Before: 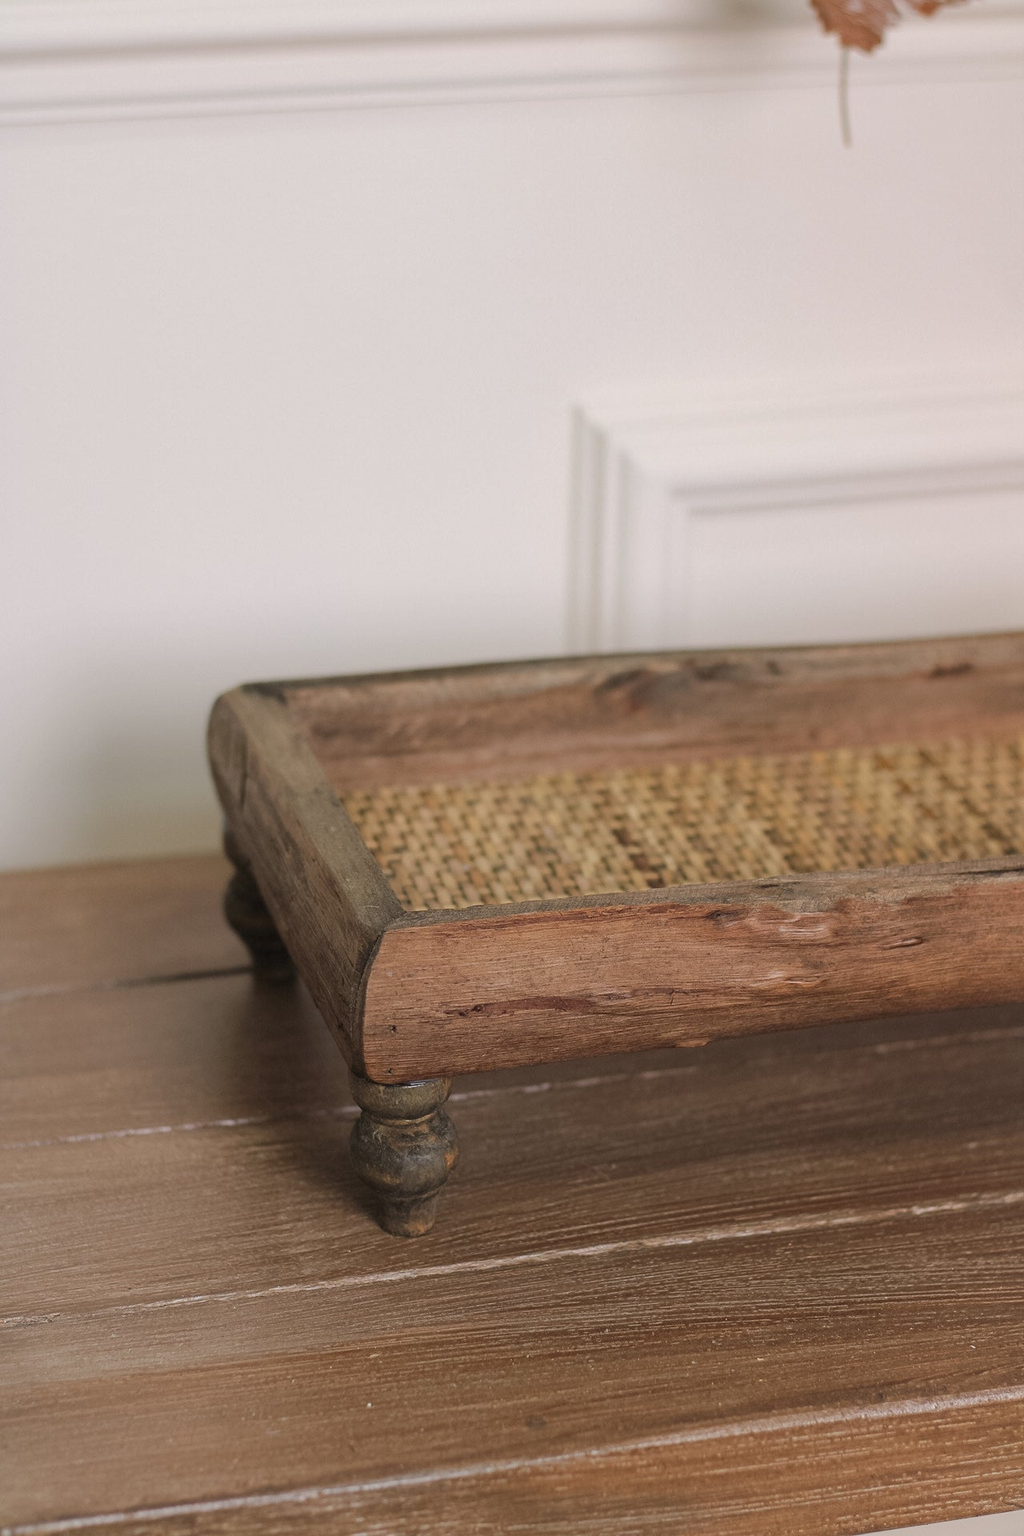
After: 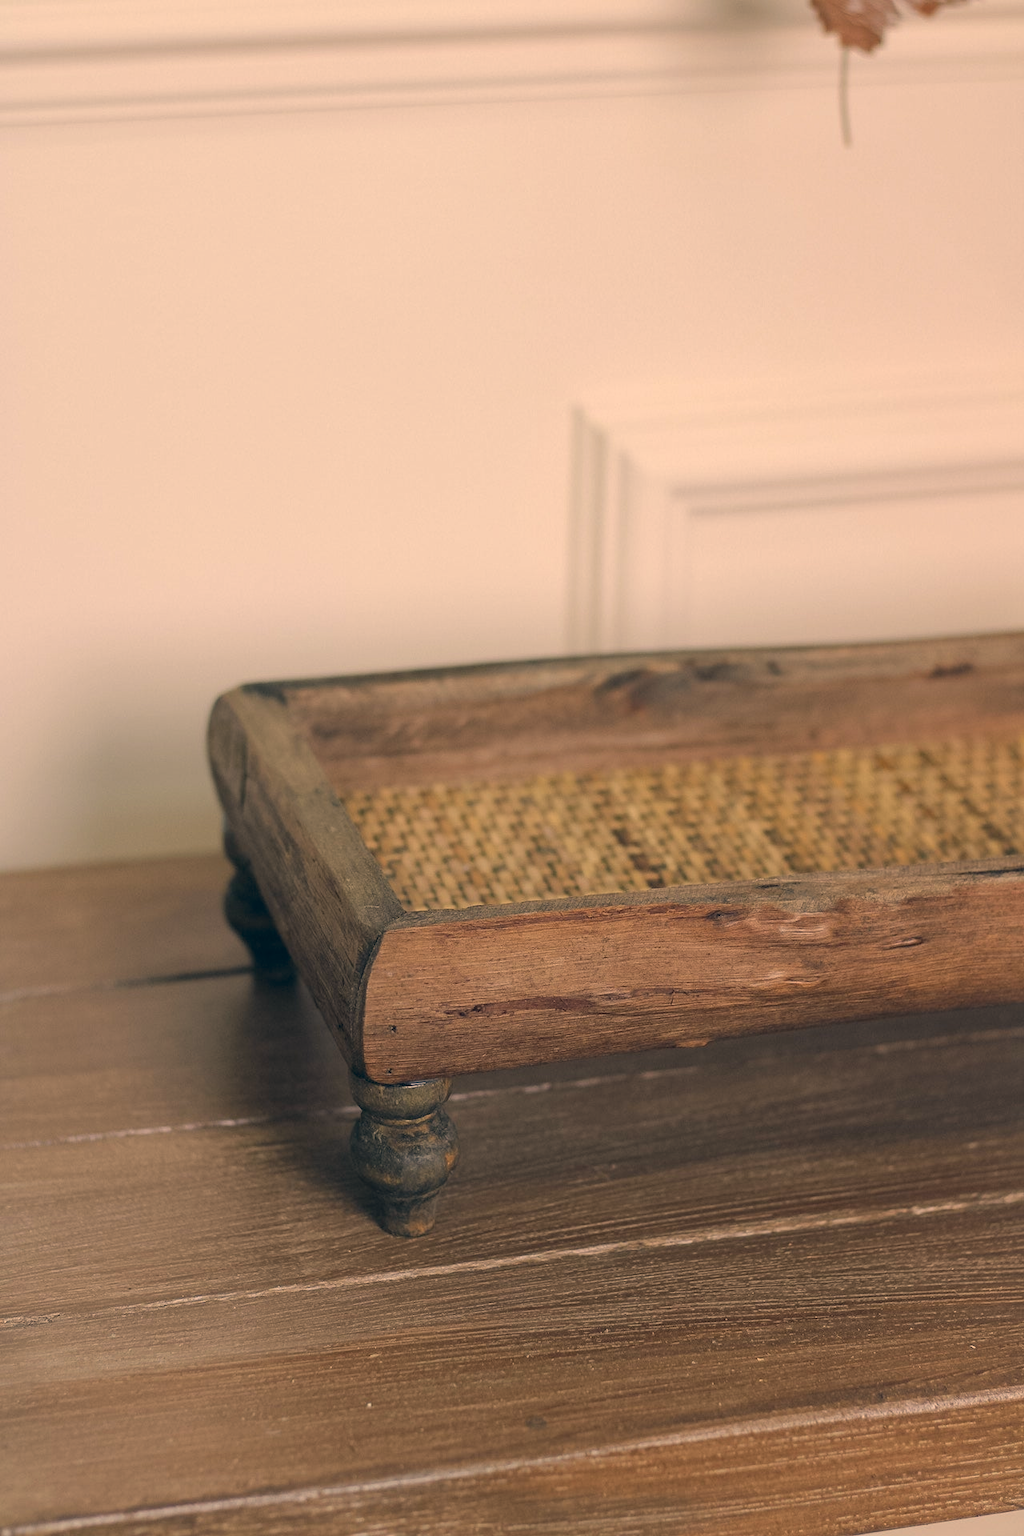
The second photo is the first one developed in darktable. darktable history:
color calibration: x 0.329, y 0.345, temperature 5633 K
color correction: highlights a* 10.32, highlights b* 14.66, shadows a* -9.59, shadows b* -15.02
